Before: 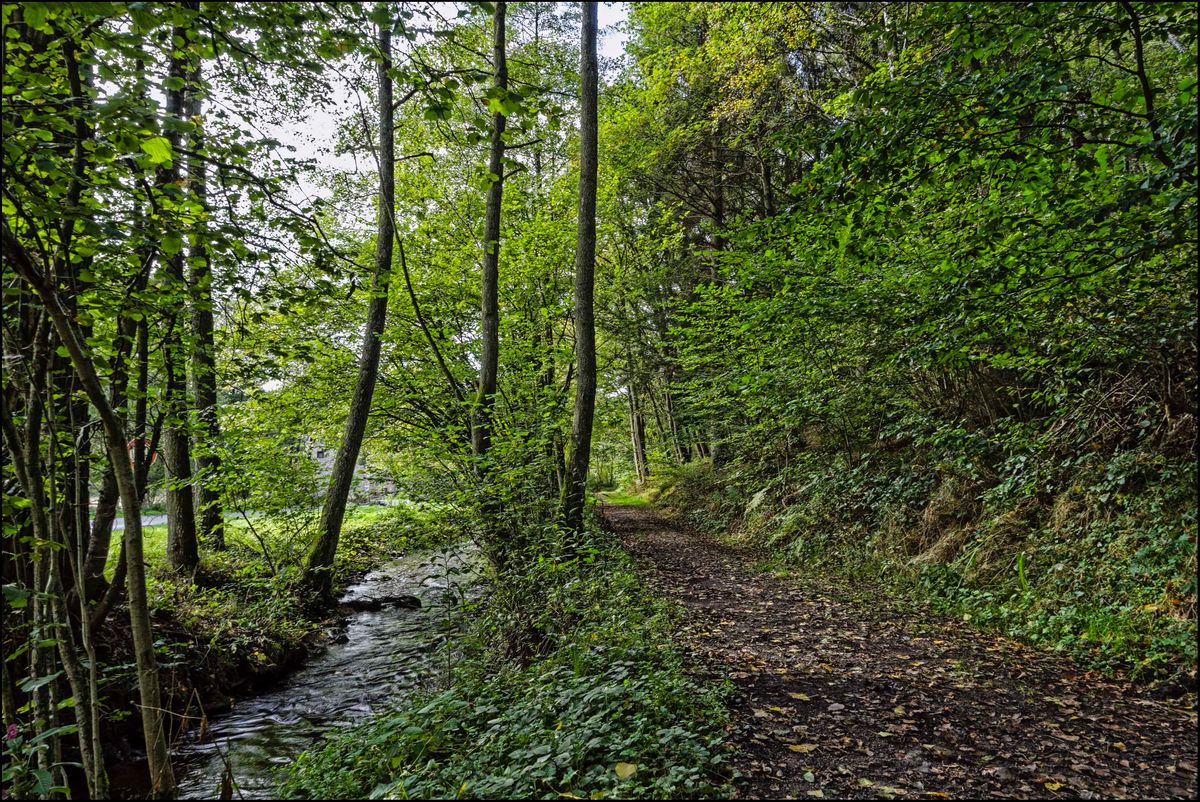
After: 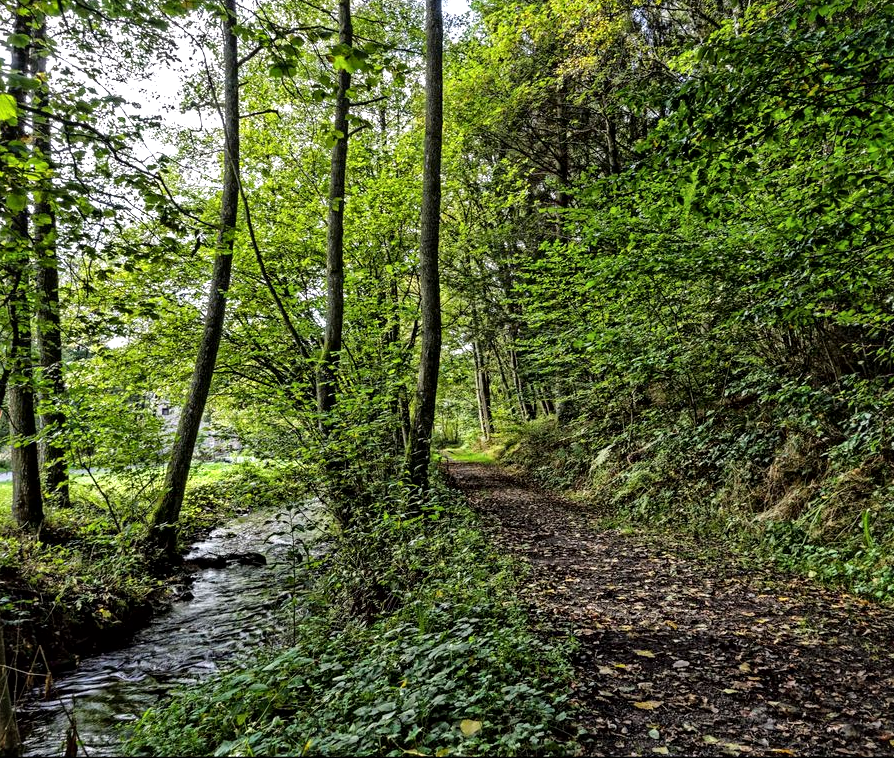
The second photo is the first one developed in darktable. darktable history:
crop and rotate: left 12.955%, top 5.368%, right 12.537%
tone equalizer: -8 EV -0.391 EV, -7 EV -0.401 EV, -6 EV -0.365 EV, -5 EV -0.244 EV, -3 EV 0.227 EV, -2 EV 0.34 EV, -1 EV 0.393 EV, +0 EV 0.441 EV
local contrast: mode bilateral grid, contrast 19, coarseness 51, detail 149%, midtone range 0.2
